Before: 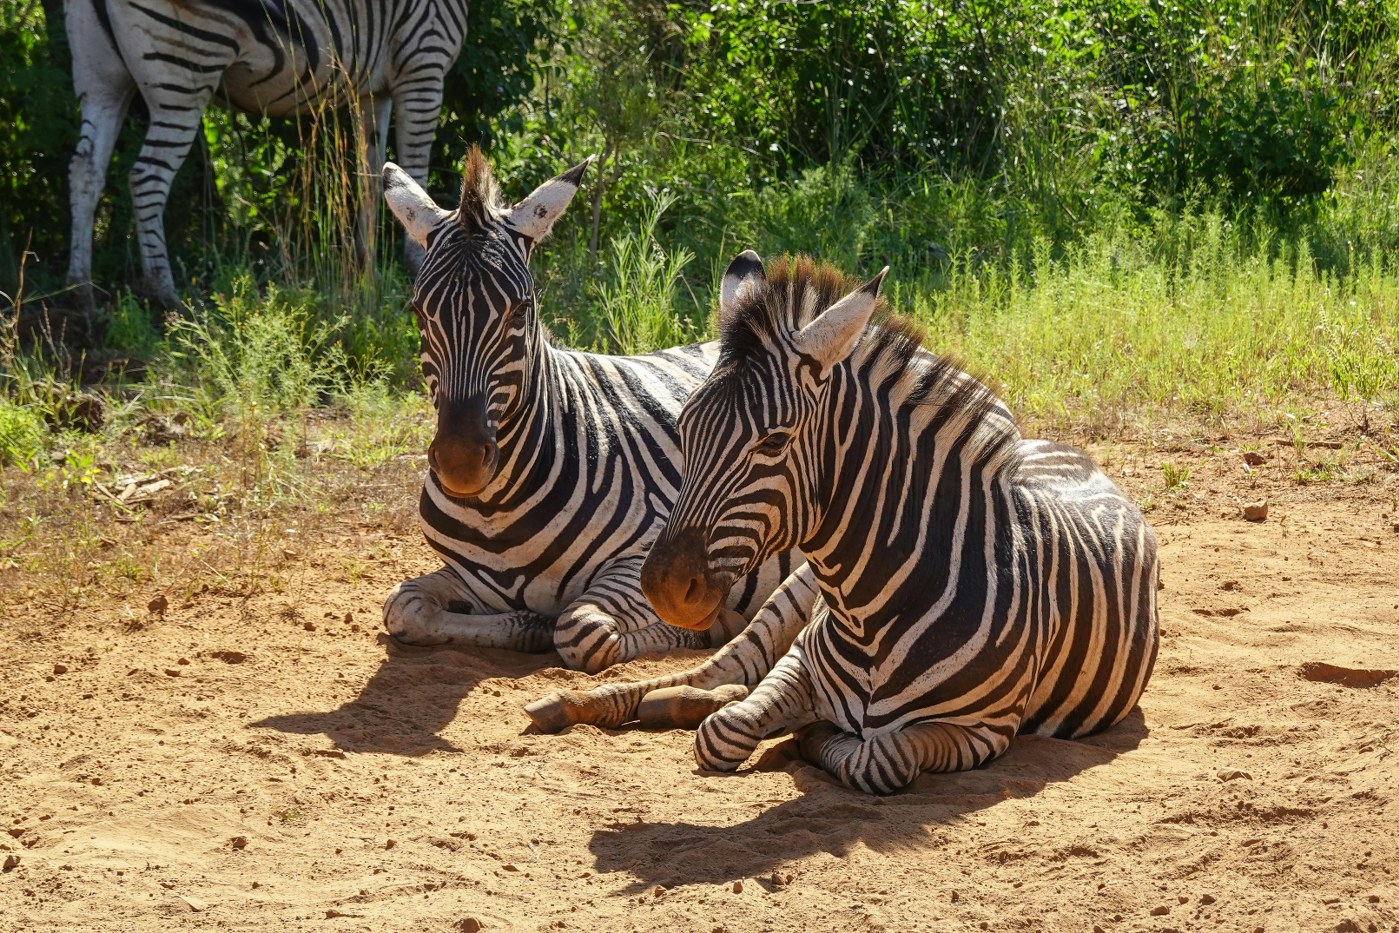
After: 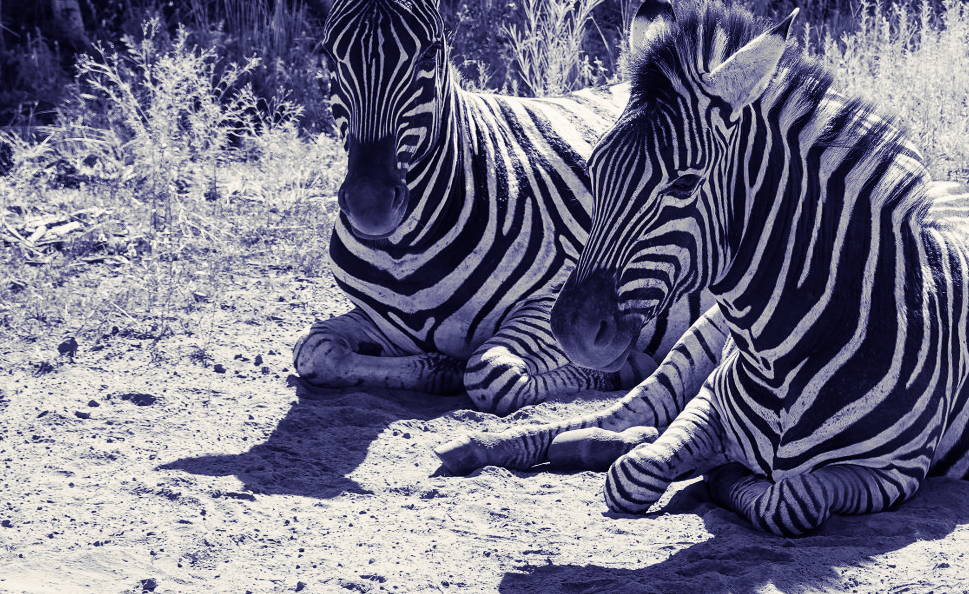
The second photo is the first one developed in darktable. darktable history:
split-toning: shadows › hue 242.67°, shadows › saturation 0.733, highlights › hue 45.33°, highlights › saturation 0.667, balance -53.304, compress 21.15%
monochrome: on, module defaults
local contrast: mode bilateral grid, contrast 20, coarseness 50, detail 120%, midtone range 0.2
tone curve: curves: ch0 [(0, 0) (0.131, 0.116) (0.316, 0.345) (0.501, 0.584) (0.629, 0.732) (0.812, 0.888) (1, 0.974)]; ch1 [(0, 0) (0.366, 0.367) (0.475, 0.453) (0.494, 0.497) (0.504, 0.503) (0.553, 0.584) (1, 1)]; ch2 [(0, 0) (0.333, 0.346) (0.375, 0.375) (0.424, 0.43) (0.476, 0.492) (0.502, 0.501) (0.533, 0.556) (0.566, 0.599) (0.614, 0.653) (1, 1)], color space Lab, independent channels, preserve colors none
crop: left 6.488%, top 27.668%, right 24.183%, bottom 8.656%
